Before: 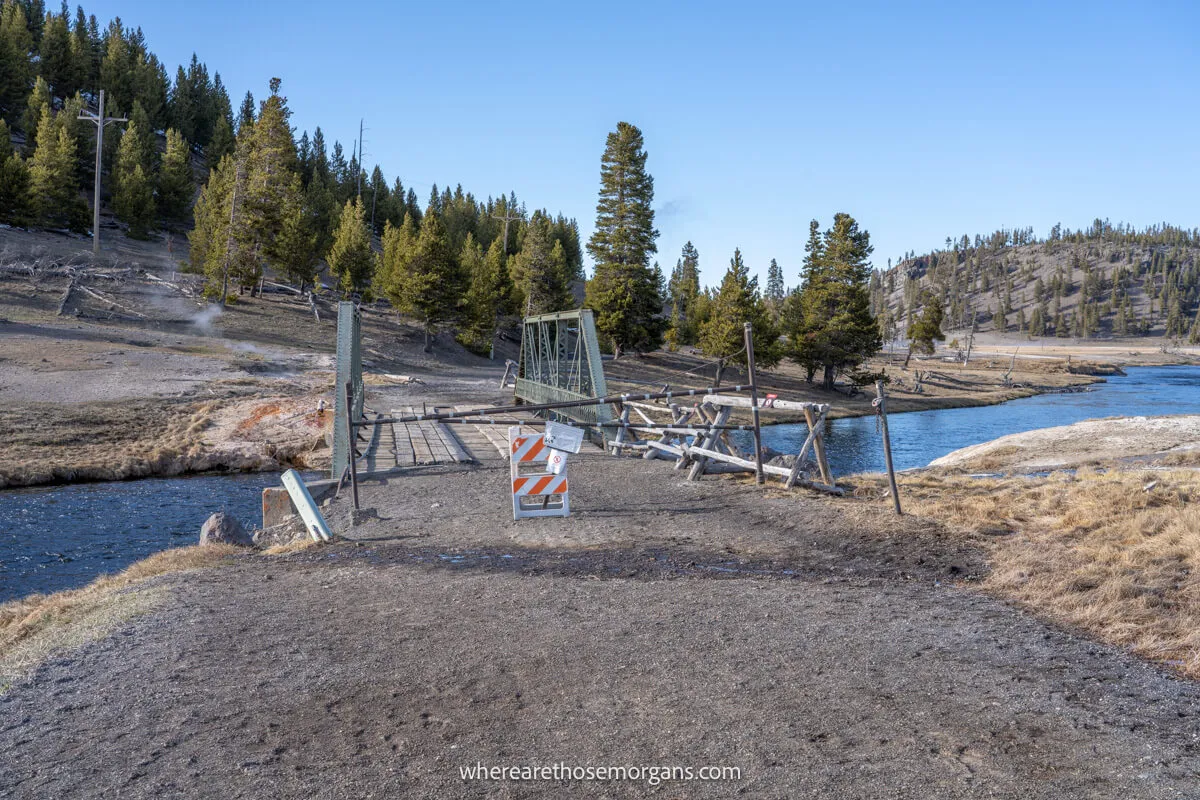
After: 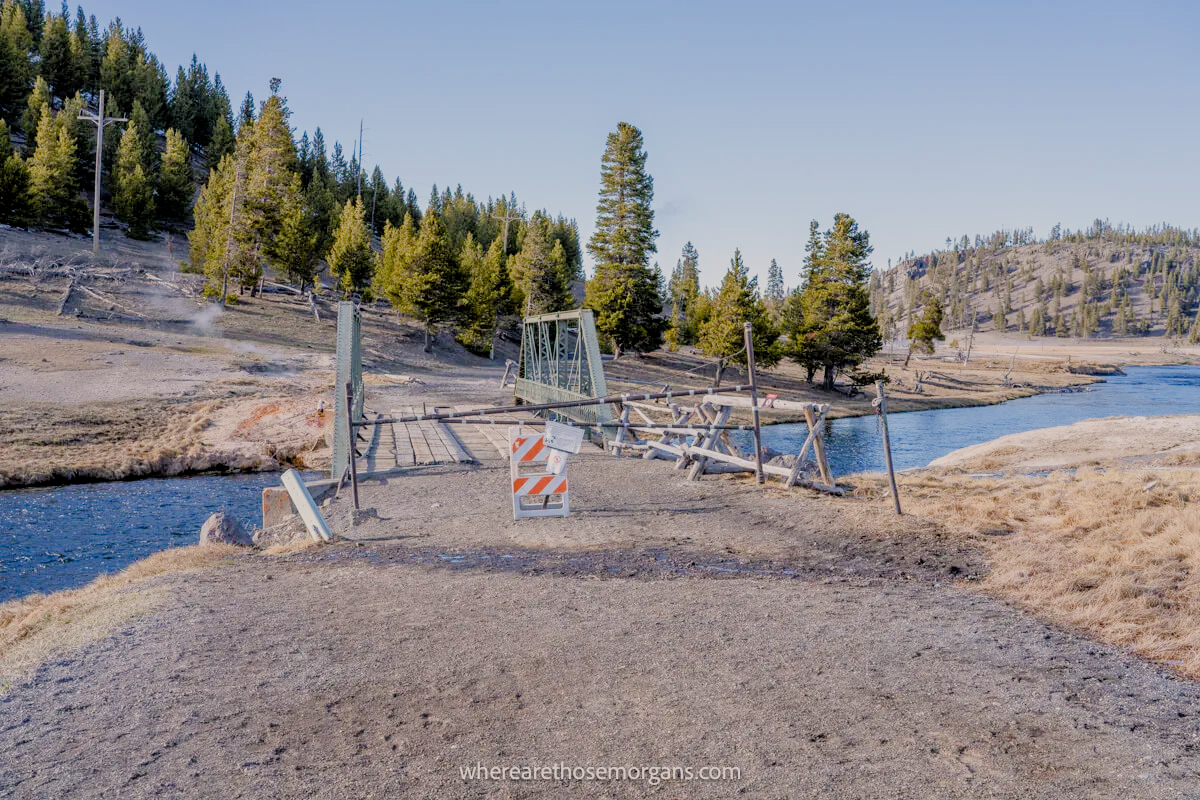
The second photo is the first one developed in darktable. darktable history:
exposure: exposure 0.606 EV, compensate exposure bias true, compensate highlight preservation false
color balance rgb: highlights gain › chroma 3.004%, highlights gain › hue 54.42°, perceptual saturation grading › global saturation 25.069%, perceptual saturation grading › highlights -50.425%, perceptual saturation grading › shadows 30.999%, perceptual brilliance grading › global brilliance 3.835%, global vibrance 20%
filmic rgb: middle gray luminance 17.81%, black relative exposure -7.55 EV, white relative exposure 8.49 EV, target black luminance 0%, hardness 2.23, latitude 19.2%, contrast 0.891, highlights saturation mix 3.89%, shadows ↔ highlights balance 10.86%
